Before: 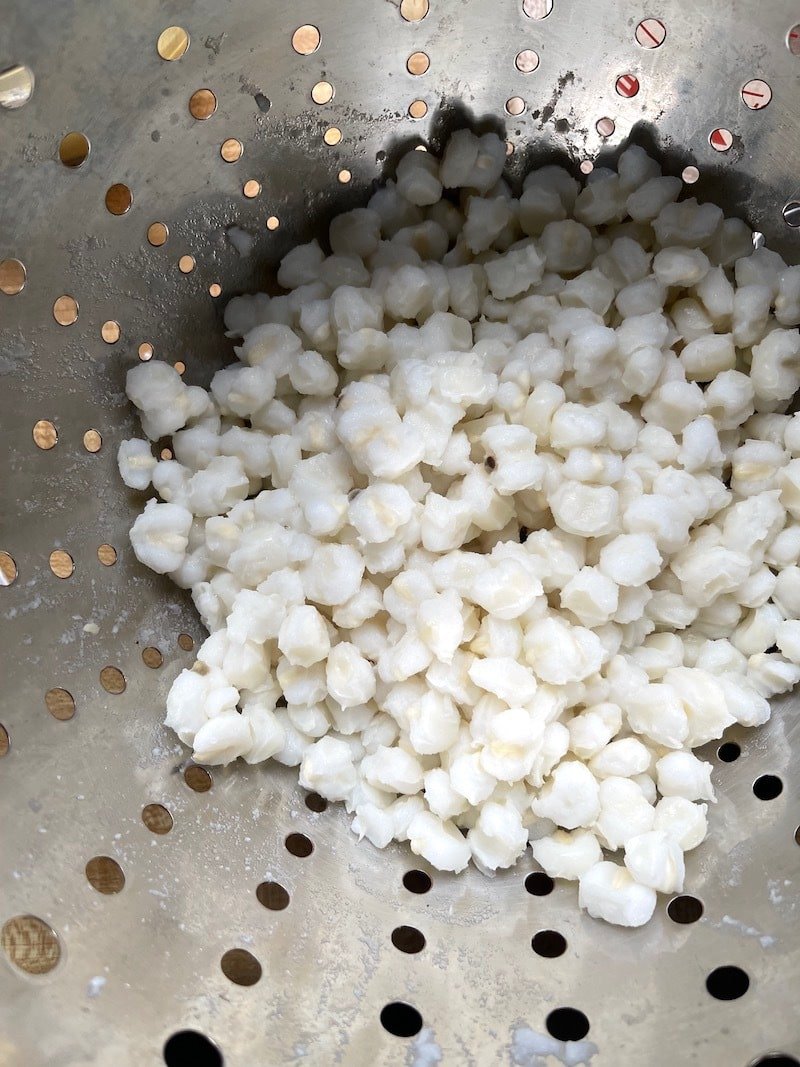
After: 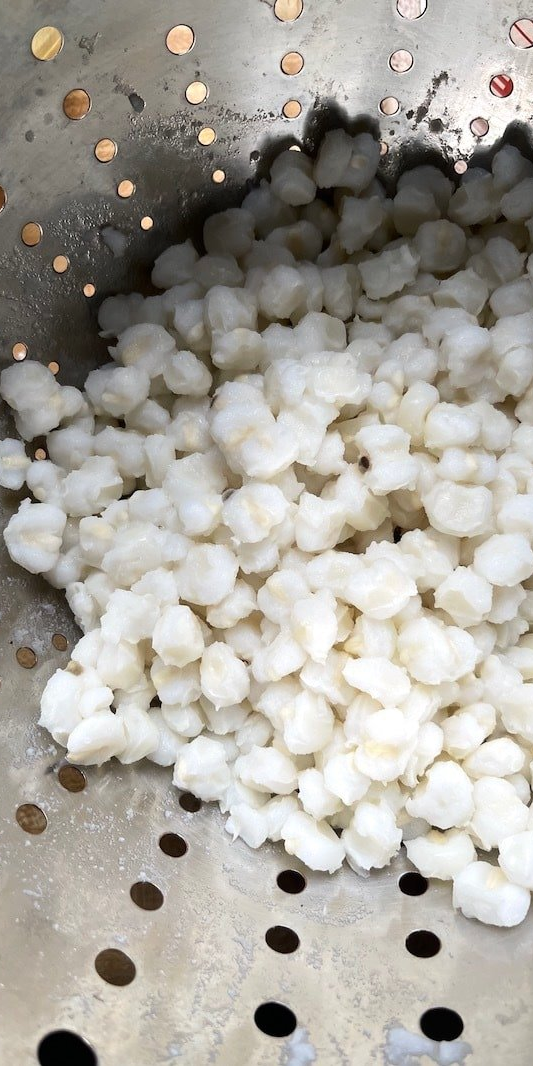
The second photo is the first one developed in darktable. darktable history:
tone curve: curves: ch0 [(0, 0) (0.266, 0.247) (0.741, 0.751) (1, 1)], color space Lab, linked channels, preserve colors none
crop and rotate: left 15.754%, right 17.579%
